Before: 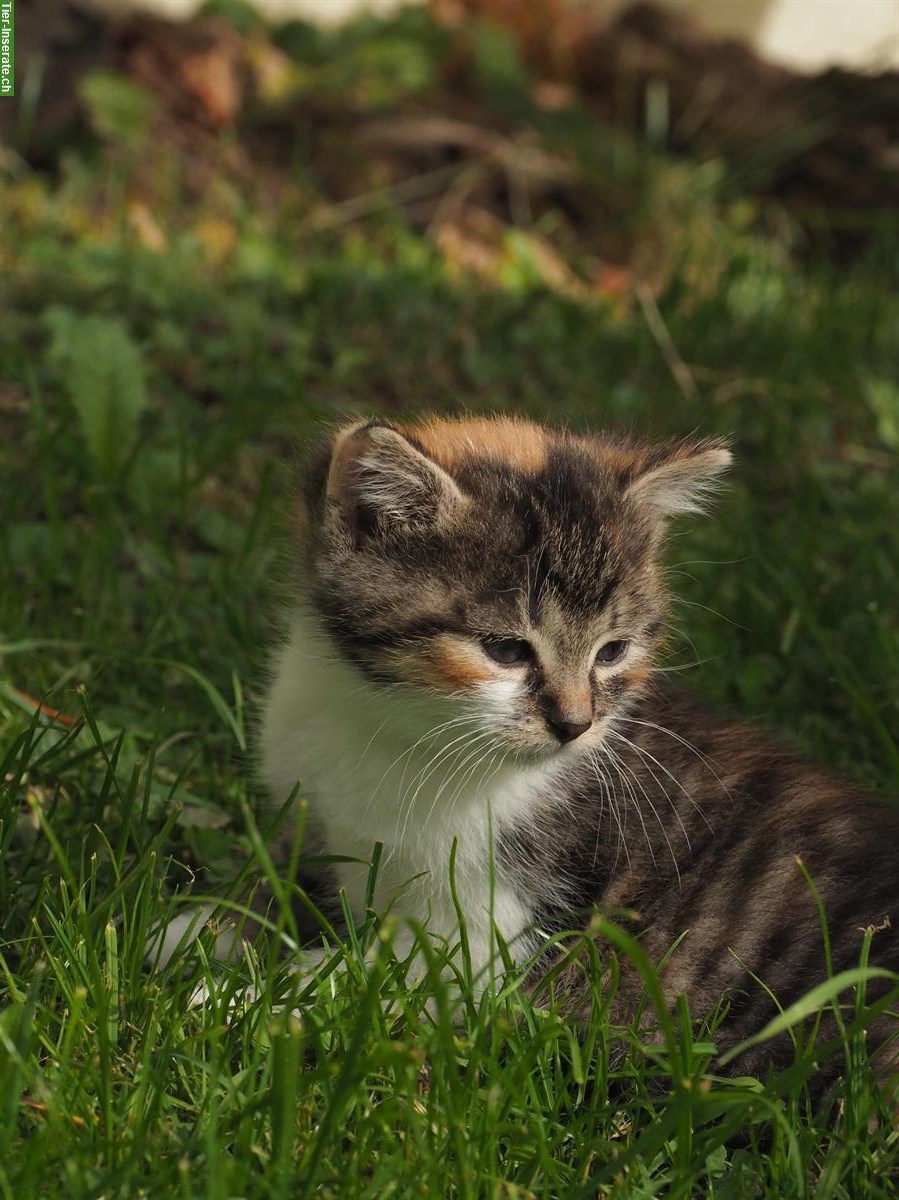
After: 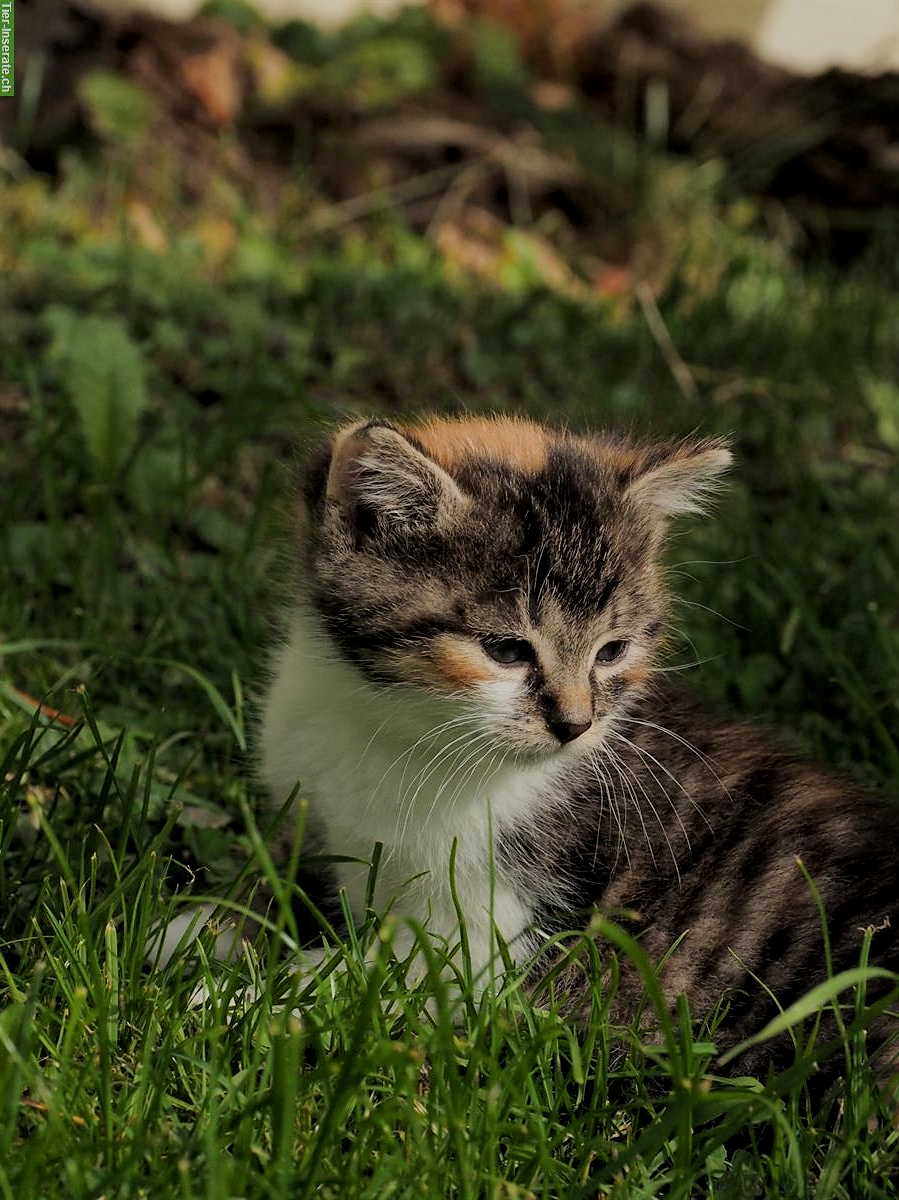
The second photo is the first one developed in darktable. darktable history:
local contrast: highlights 101%, shadows 102%, detail 119%, midtone range 0.2
filmic rgb: middle gray luminance 29.73%, black relative exposure -8.97 EV, white relative exposure 7 EV, target black luminance 0%, hardness 2.92, latitude 1.89%, contrast 0.962, highlights saturation mix 6.47%, shadows ↔ highlights balance 11.32%, color science v6 (2022), iterations of high-quality reconstruction 0
sharpen: radius 1.537, amount 0.367, threshold 1.734
